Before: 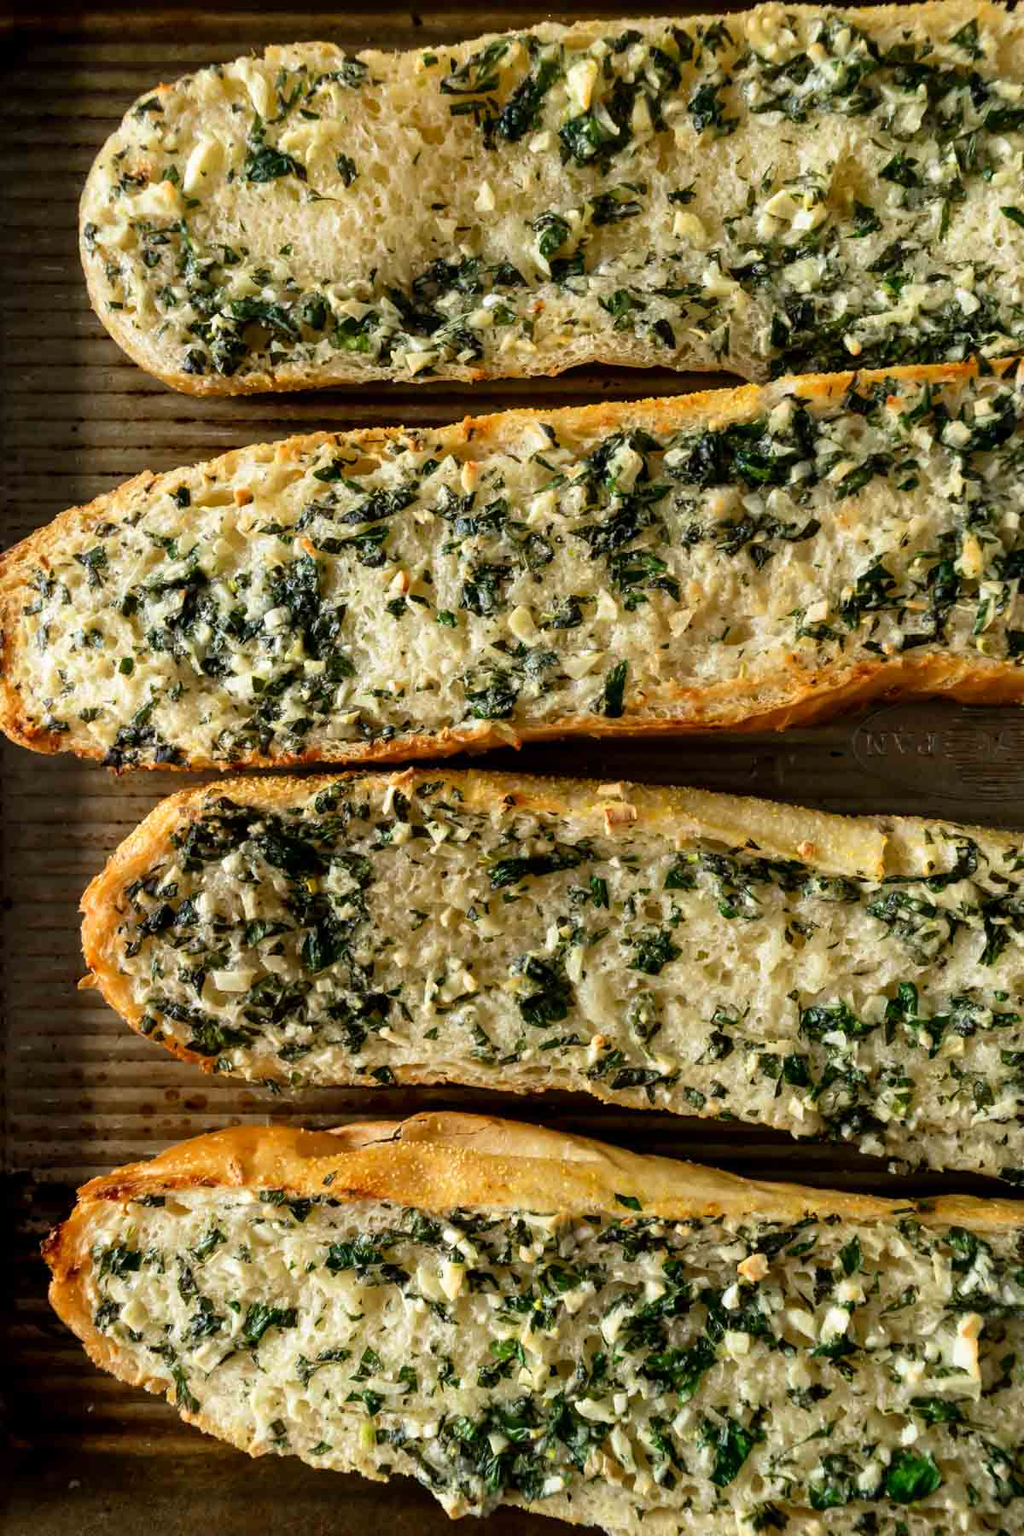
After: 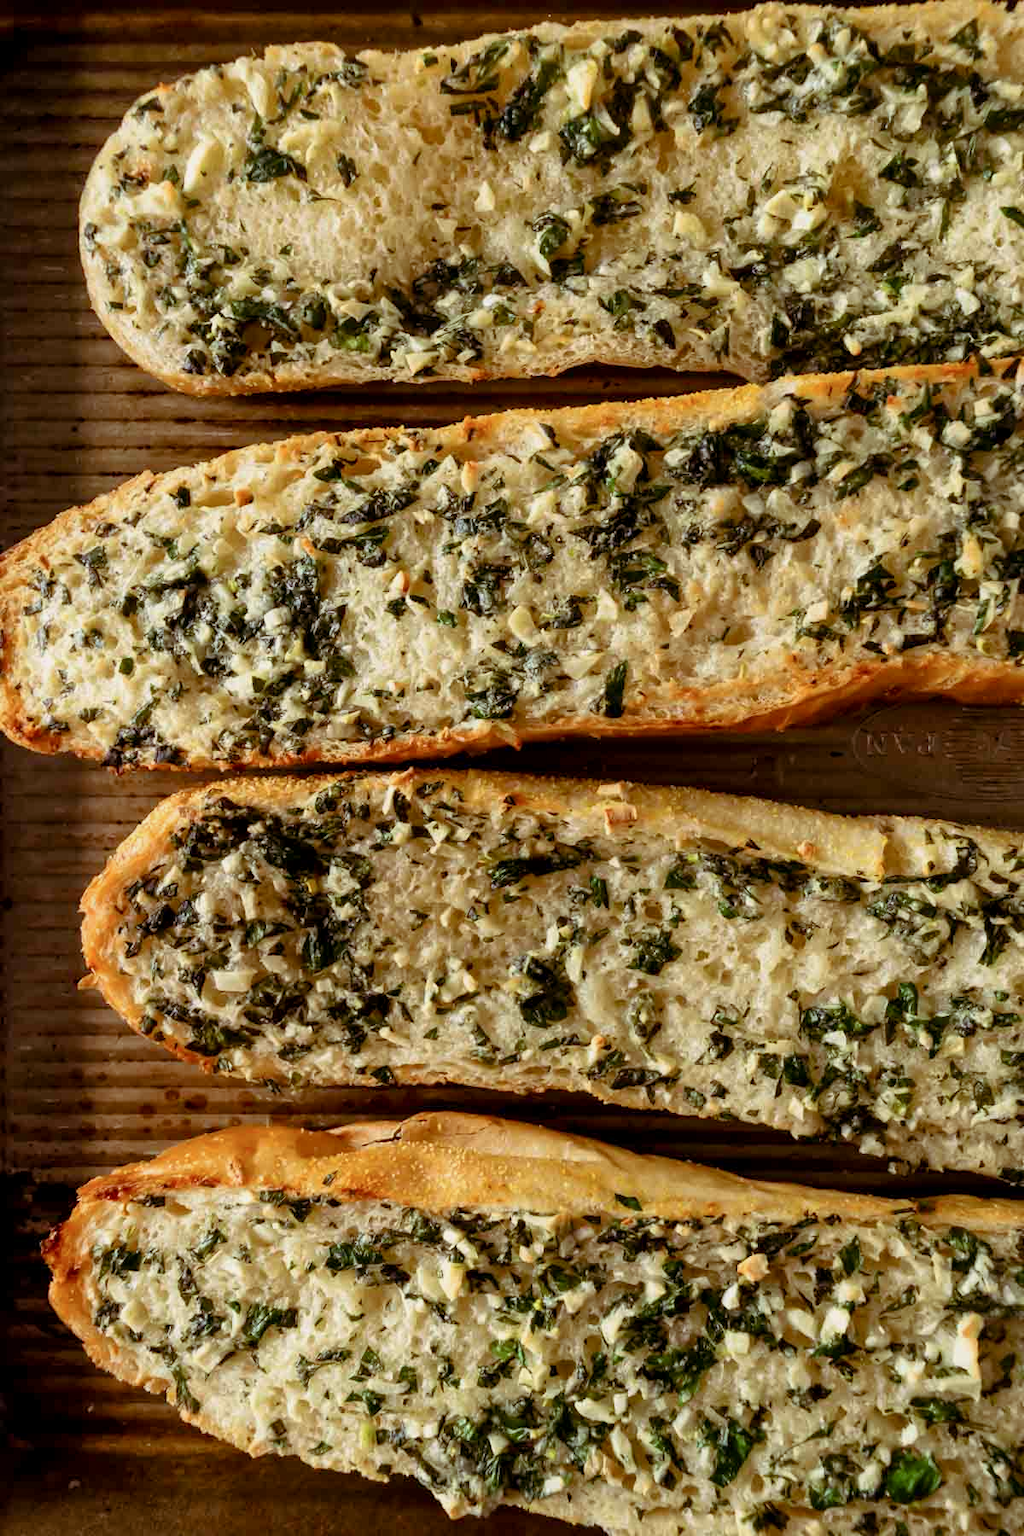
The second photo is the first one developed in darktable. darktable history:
color balance rgb: shadows lift › chroma 9.832%, shadows lift › hue 43.16°, highlights gain › chroma 1.004%, highlights gain › hue 70.6°, linear chroma grading › shadows -1.933%, linear chroma grading › highlights -13.877%, linear chroma grading › global chroma -9.349%, linear chroma grading › mid-tones -10.029%, perceptual saturation grading › global saturation 19.828%, contrast -9.553%
local contrast: mode bilateral grid, contrast 19, coarseness 50, detail 119%, midtone range 0.2
